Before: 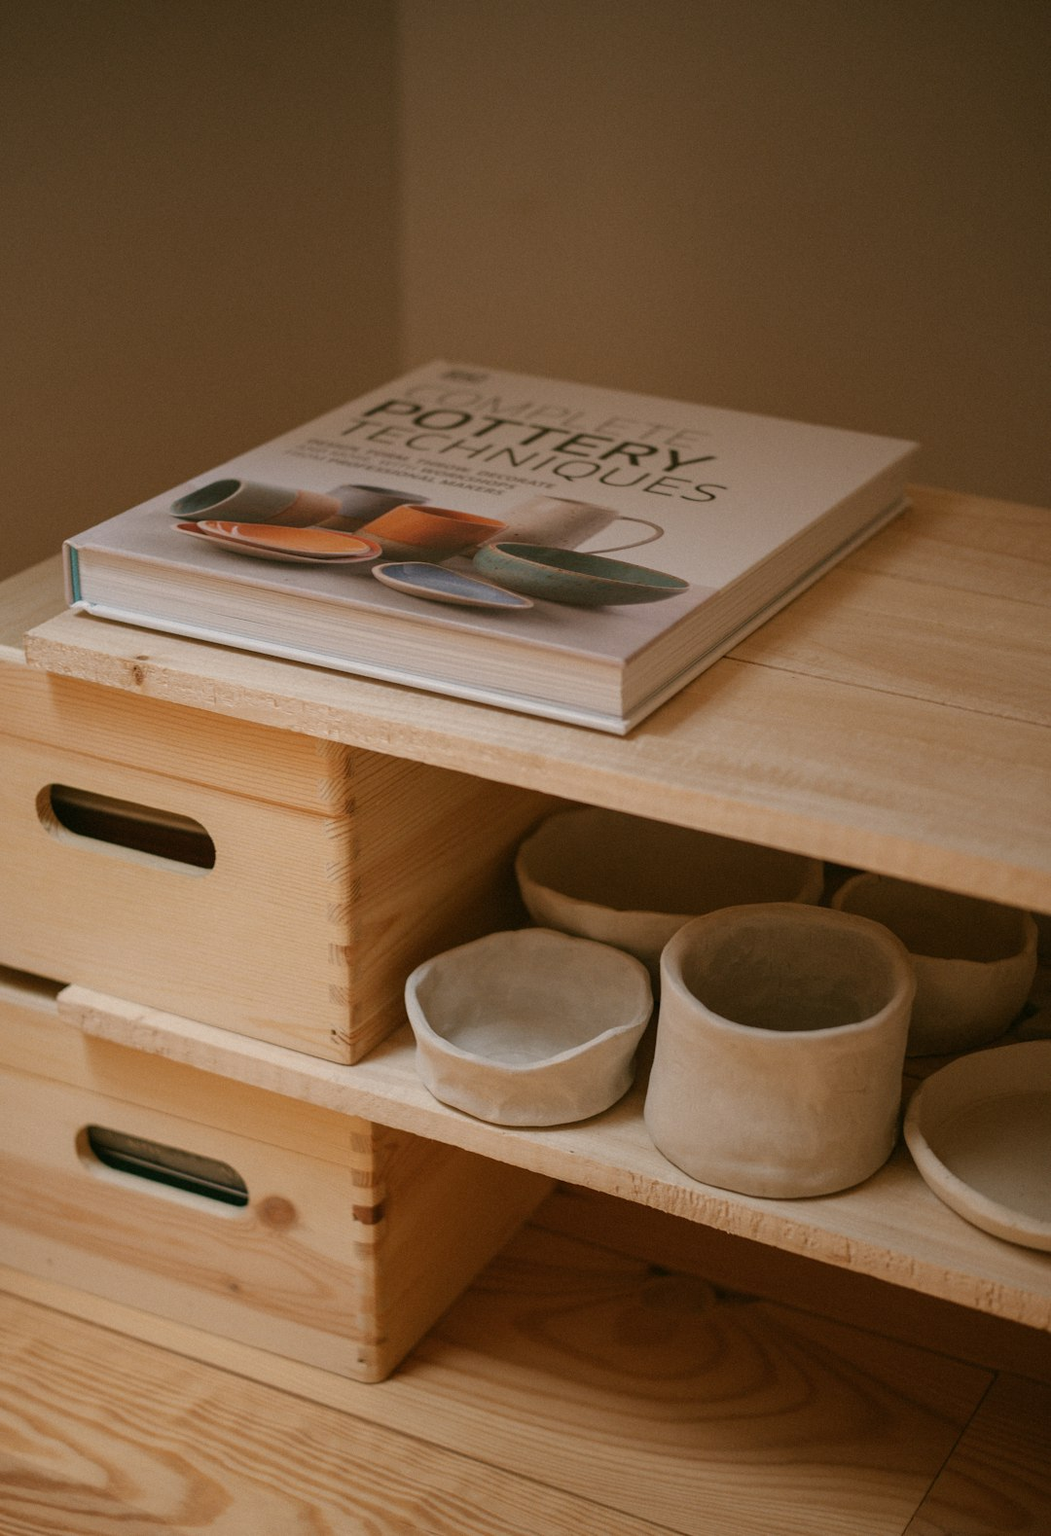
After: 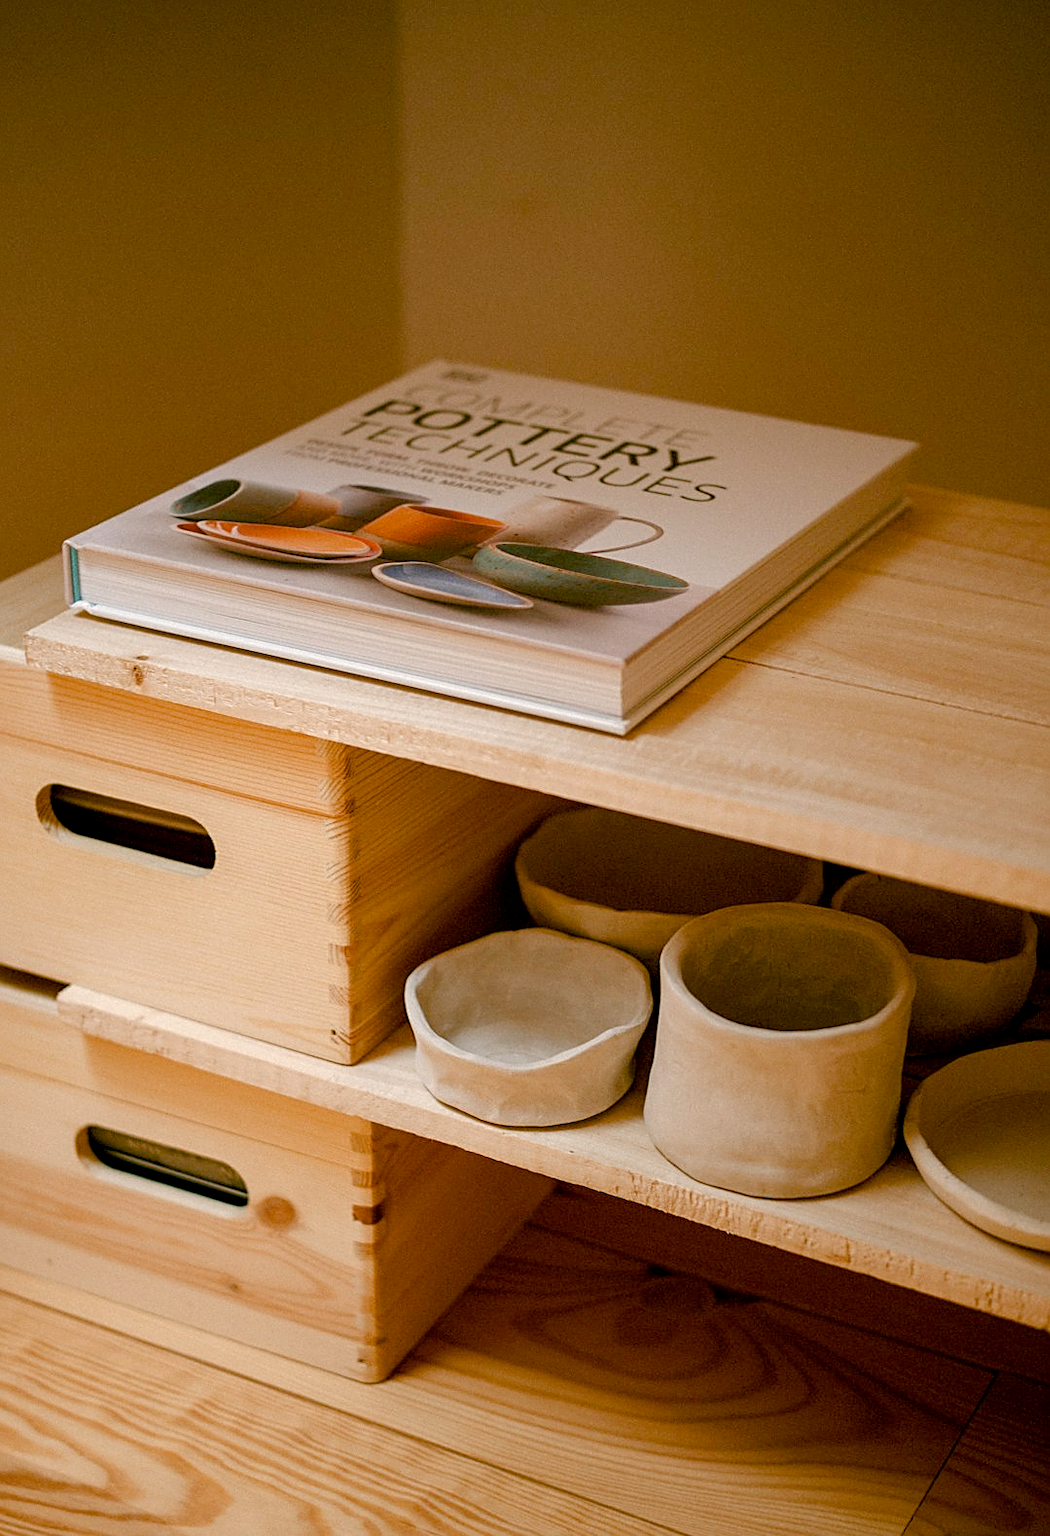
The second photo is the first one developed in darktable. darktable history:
exposure: black level correction 0.009, exposure 0.119 EV, compensate highlight preservation false
color balance rgb: perceptual saturation grading › global saturation 20%, perceptual saturation grading › highlights -50%, perceptual saturation grading › shadows 30%, perceptual brilliance grading › global brilliance 10%, perceptual brilliance grading › shadows 15%
sharpen: on, module defaults
